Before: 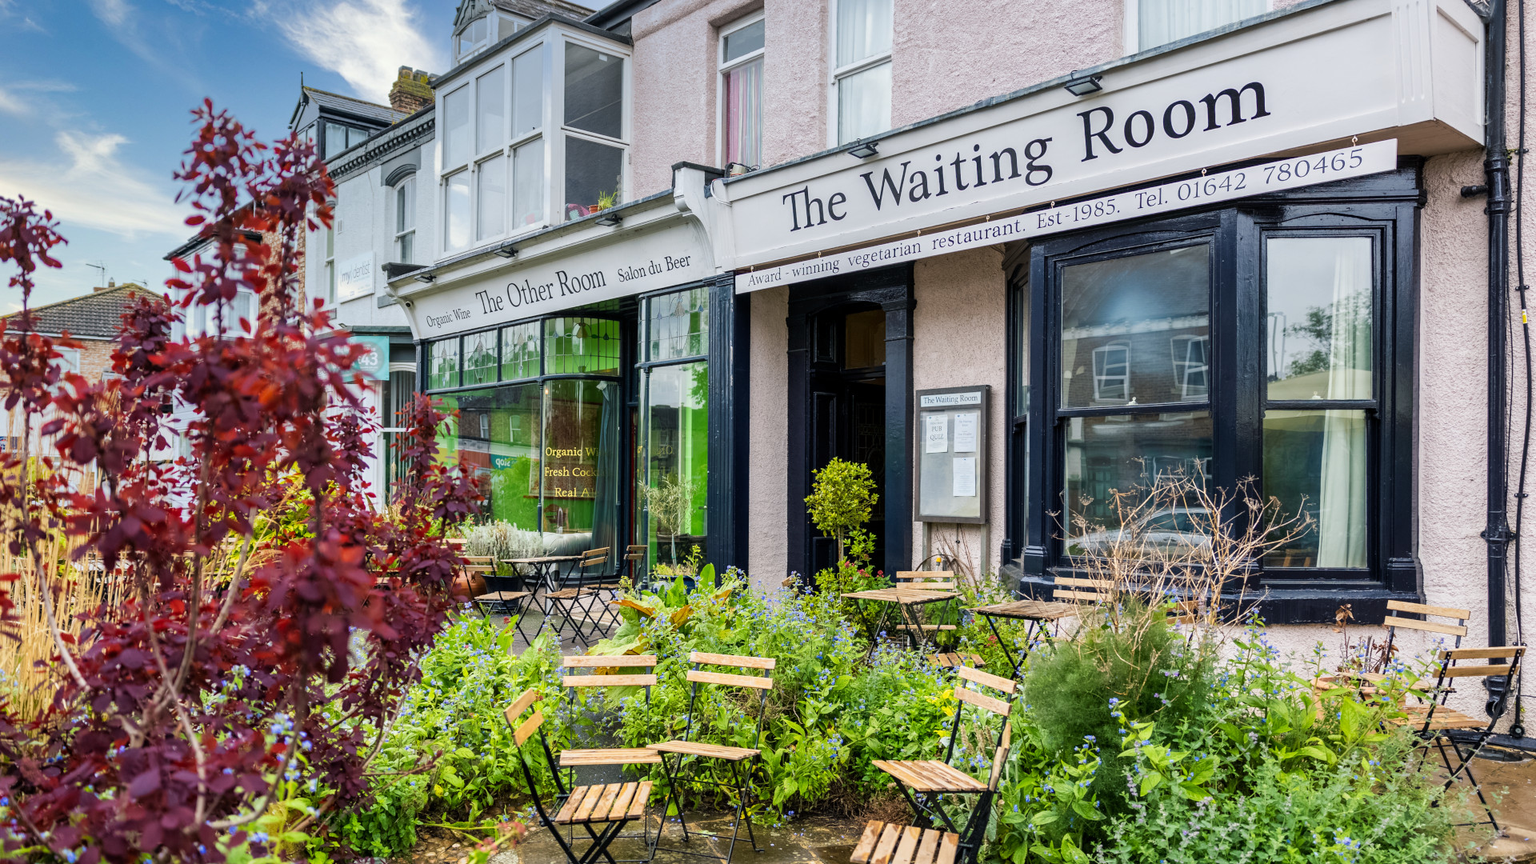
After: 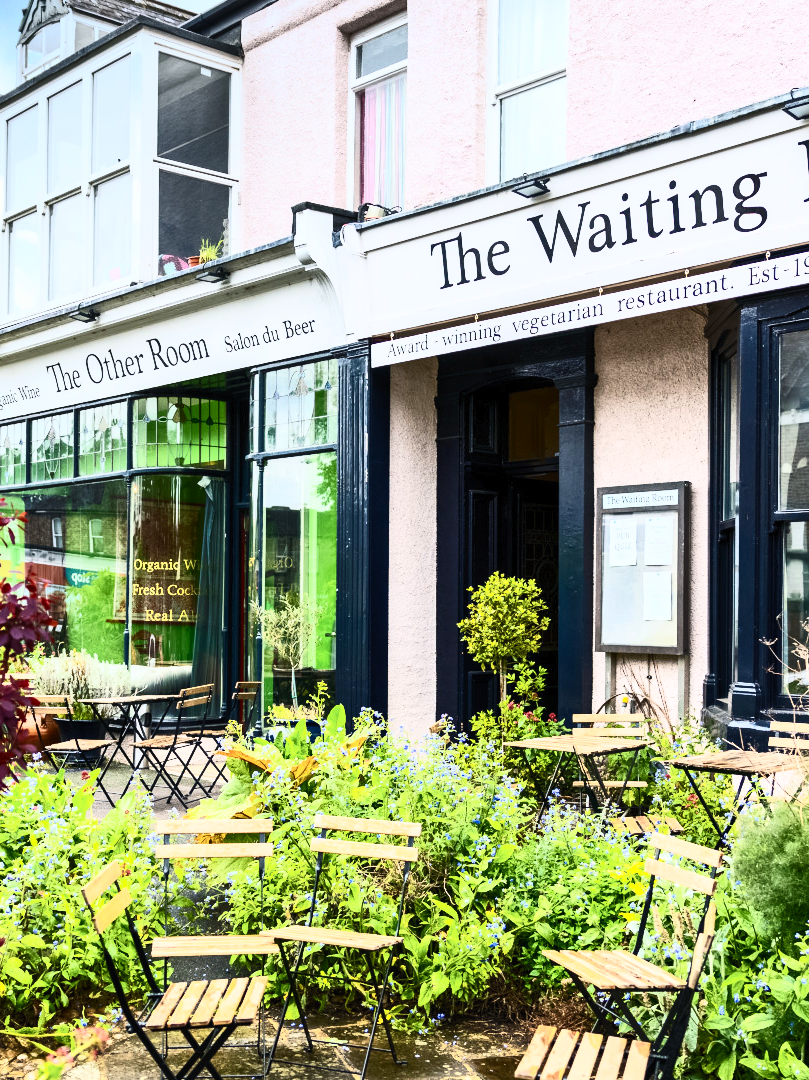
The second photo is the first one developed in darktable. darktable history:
contrast brightness saturation: contrast 0.62, brightness 0.34, saturation 0.14
crop: left 28.583%, right 29.231%
